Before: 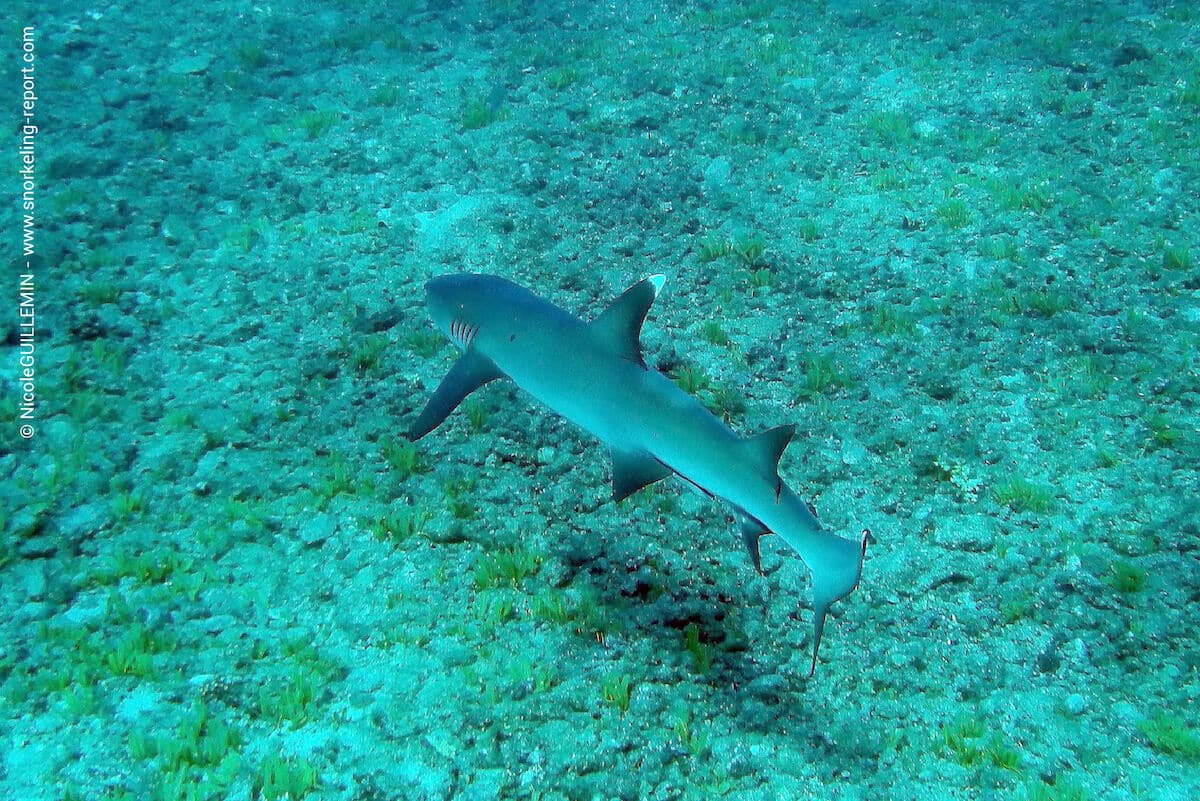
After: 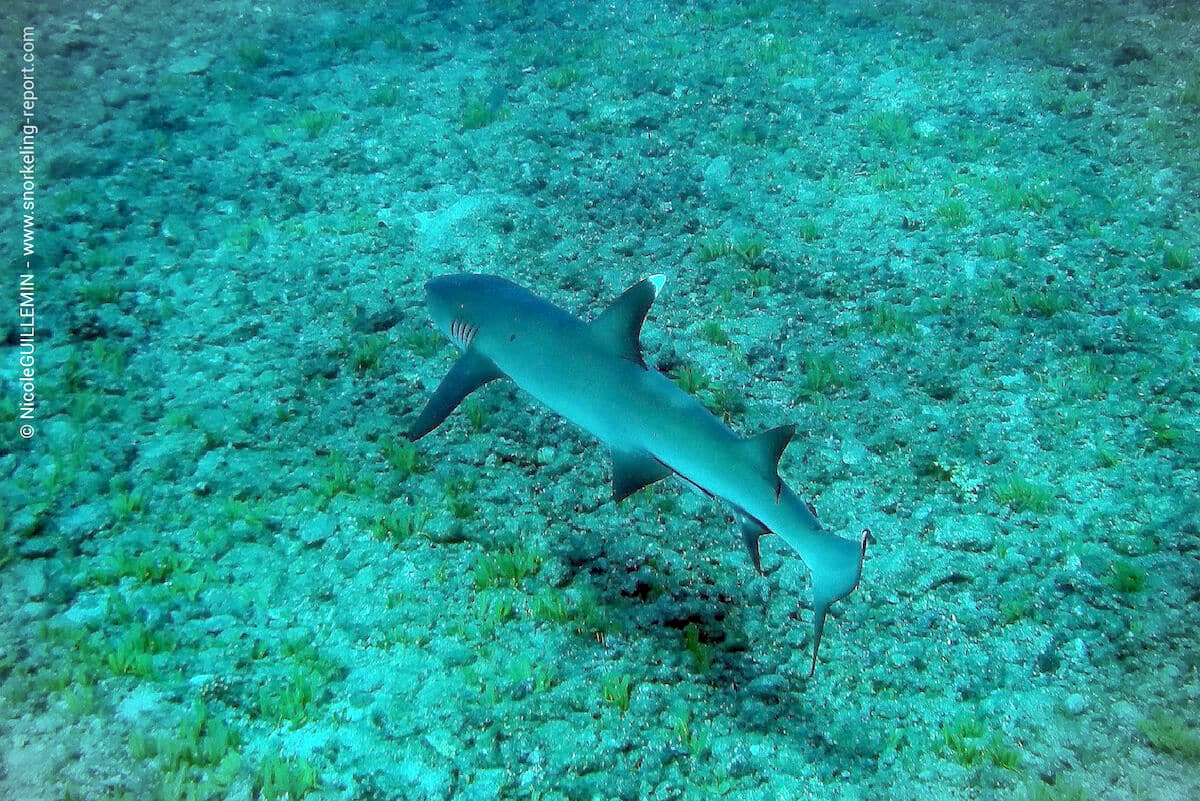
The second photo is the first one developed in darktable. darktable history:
vignetting: fall-off start 99.37%, width/height ratio 1.304, unbound false
local contrast: highlights 103%, shadows 100%, detail 119%, midtone range 0.2
